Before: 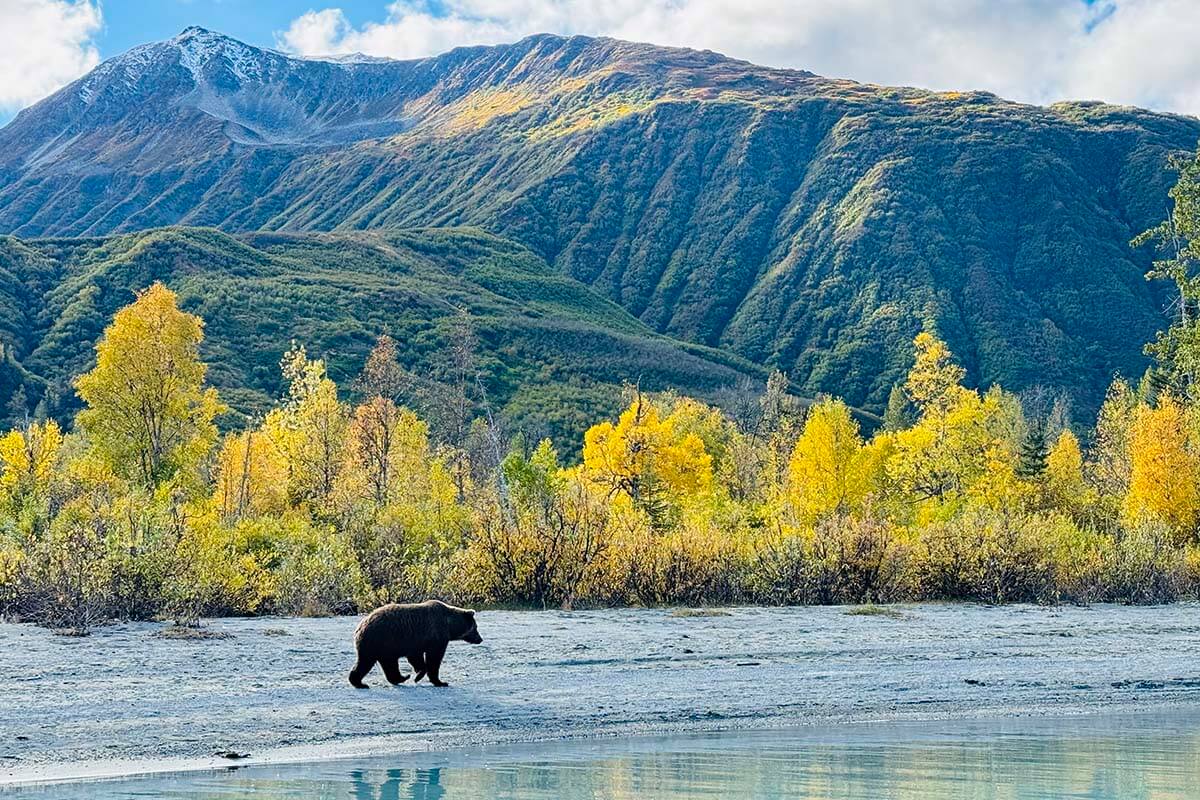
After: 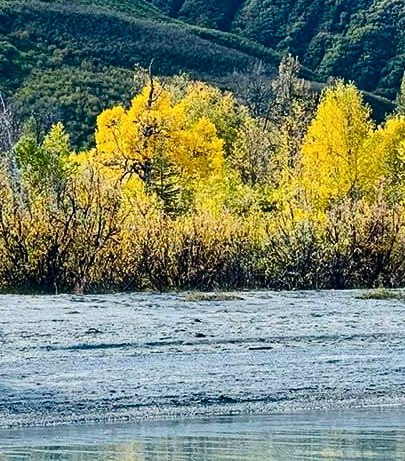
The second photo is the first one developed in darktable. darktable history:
crop: left 40.686%, top 39.565%, right 25.546%, bottom 2.797%
tone curve: curves: ch0 [(0, 0) (0.003, 0) (0.011, 0) (0.025, 0) (0.044, 0.006) (0.069, 0.024) (0.1, 0.038) (0.136, 0.052) (0.177, 0.08) (0.224, 0.112) (0.277, 0.145) (0.335, 0.206) (0.399, 0.284) (0.468, 0.372) (0.543, 0.477) (0.623, 0.593) (0.709, 0.717) (0.801, 0.815) (0.898, 0.92) (1, 1)], color space Lab, independent channels
